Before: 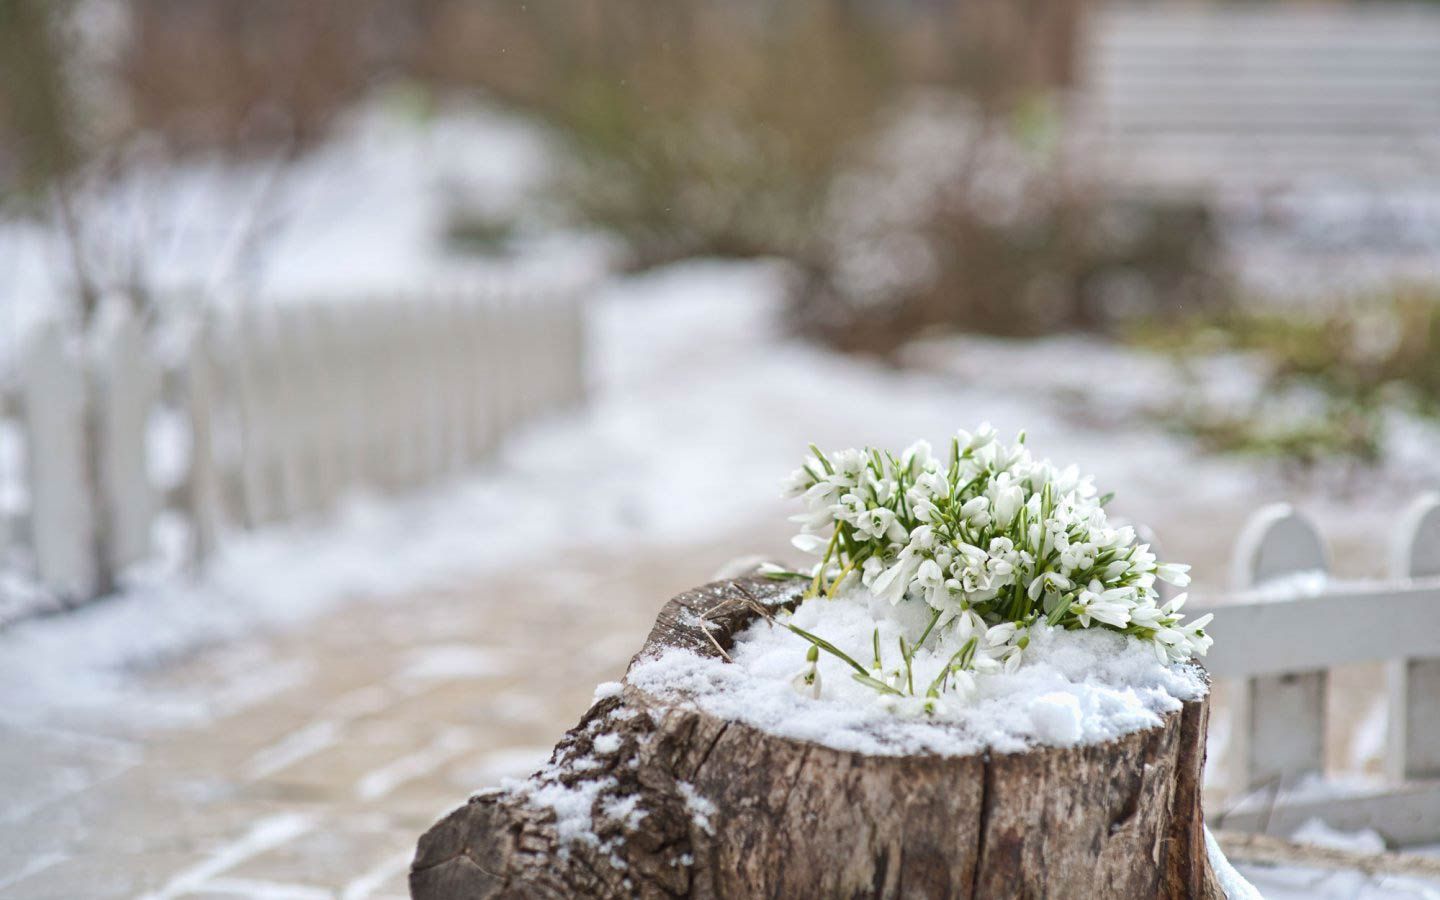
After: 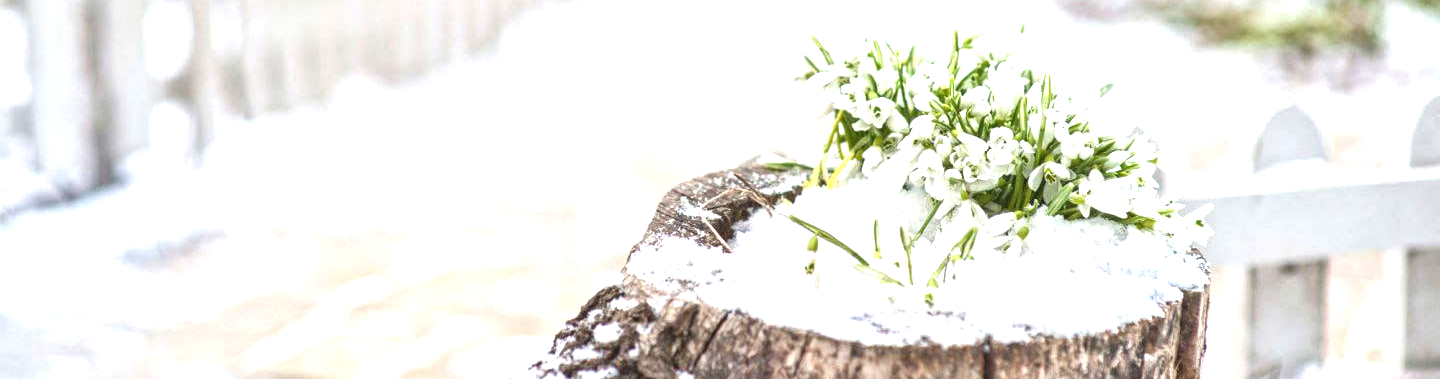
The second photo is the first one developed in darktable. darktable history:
local contrast: on, module defaults
exposure: exposure 1.093 EV, compensate highlight preservation false
crop: top 45.58%, bottom 12.271%
